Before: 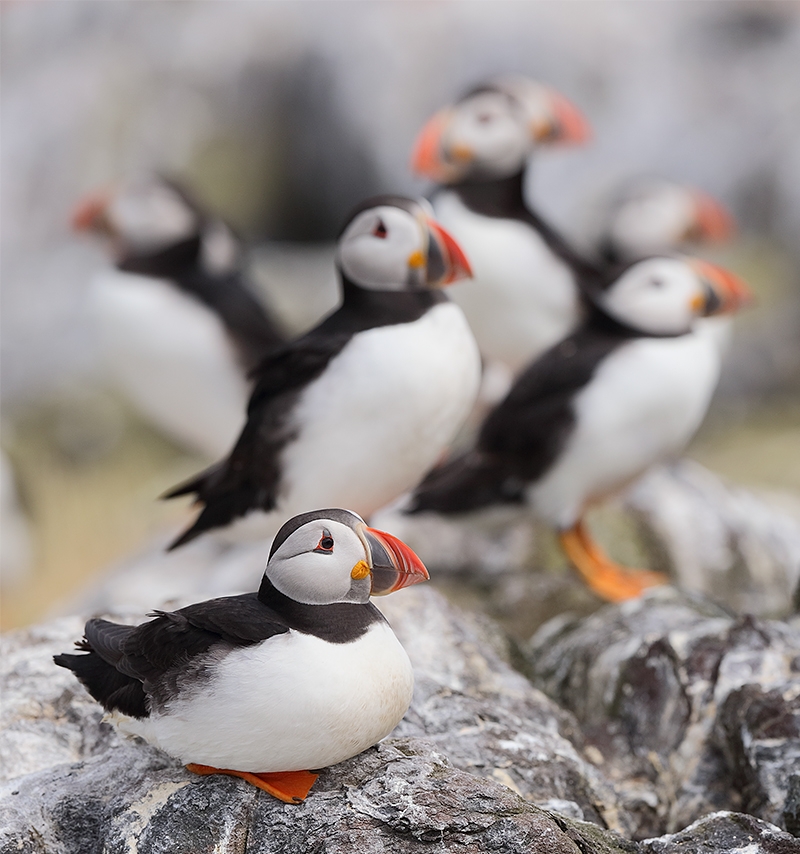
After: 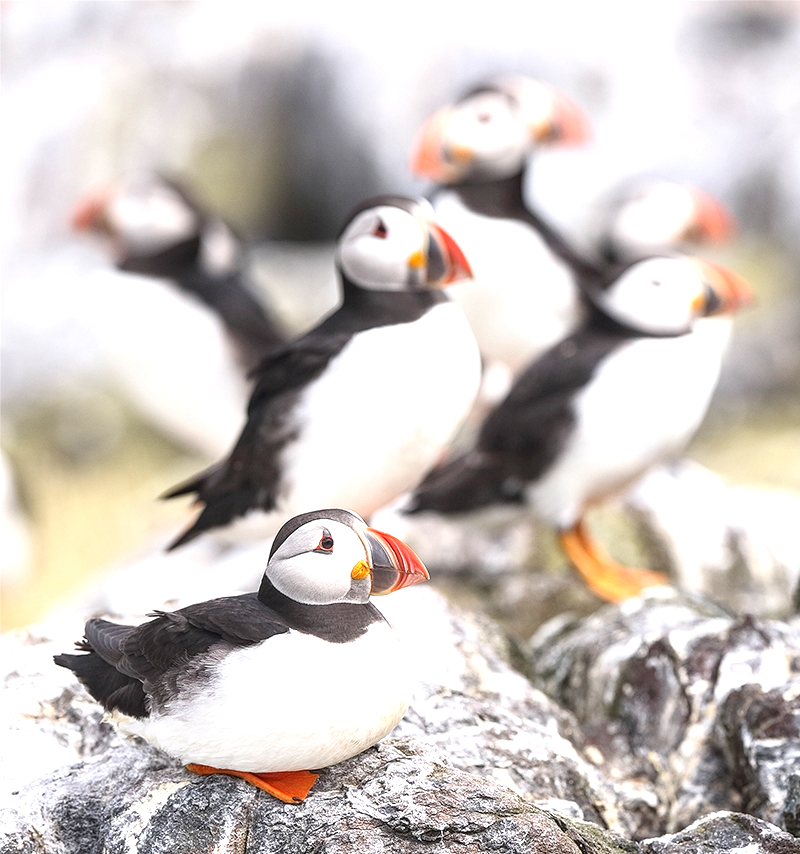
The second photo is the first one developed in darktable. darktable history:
local contrast: on, module defaults
exposure: exposure 1.137 EV, compensate highlight preservation false
